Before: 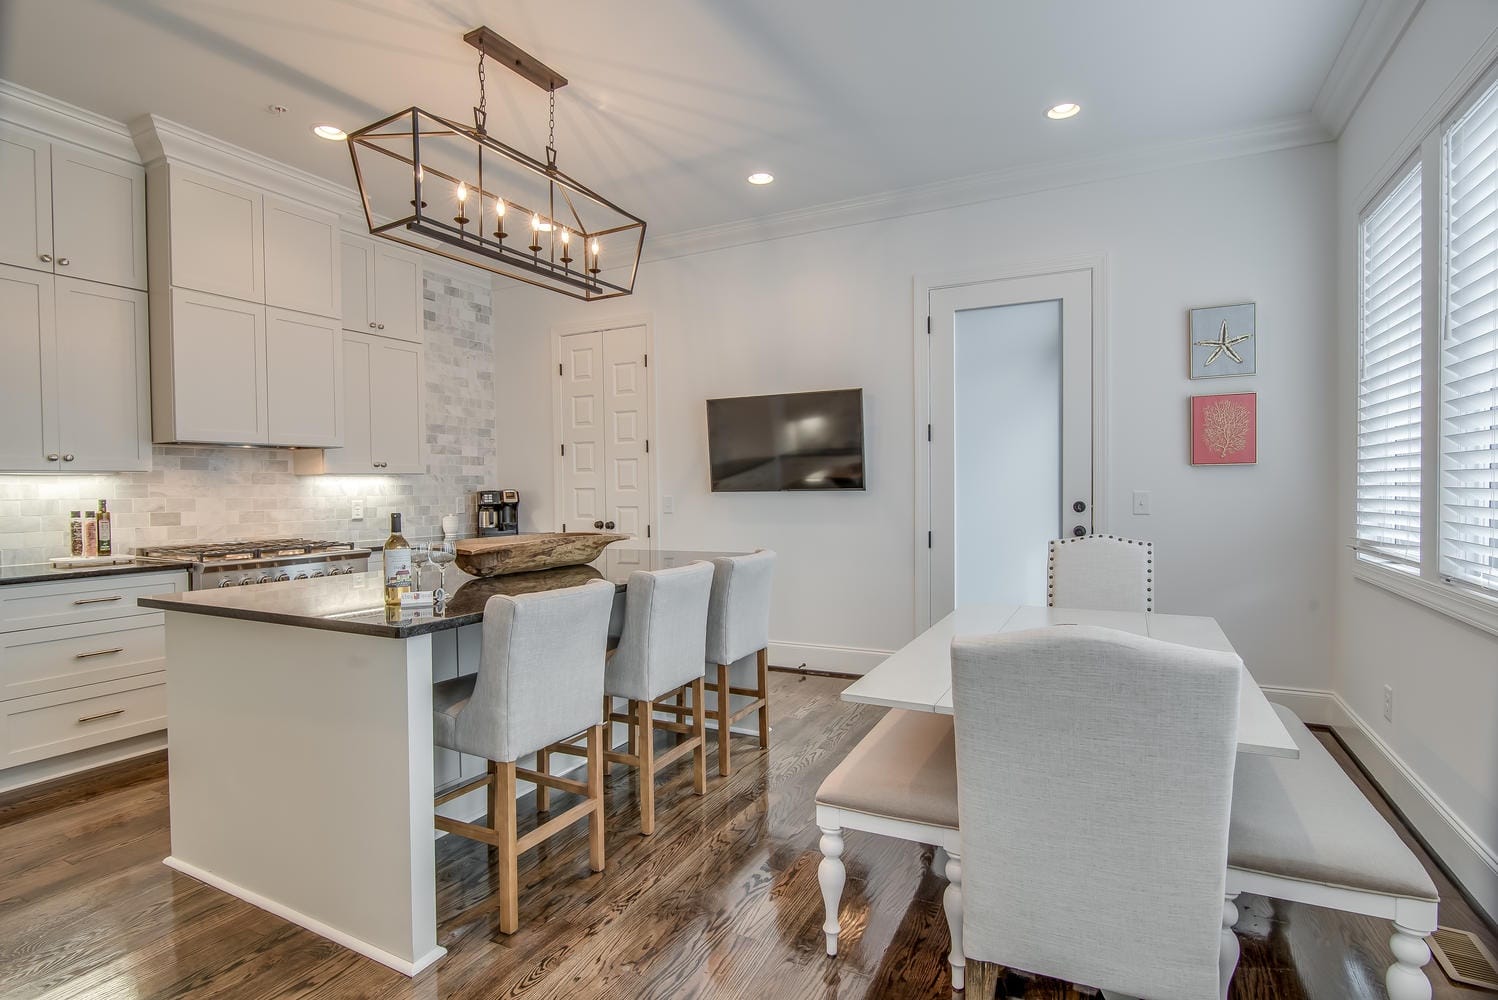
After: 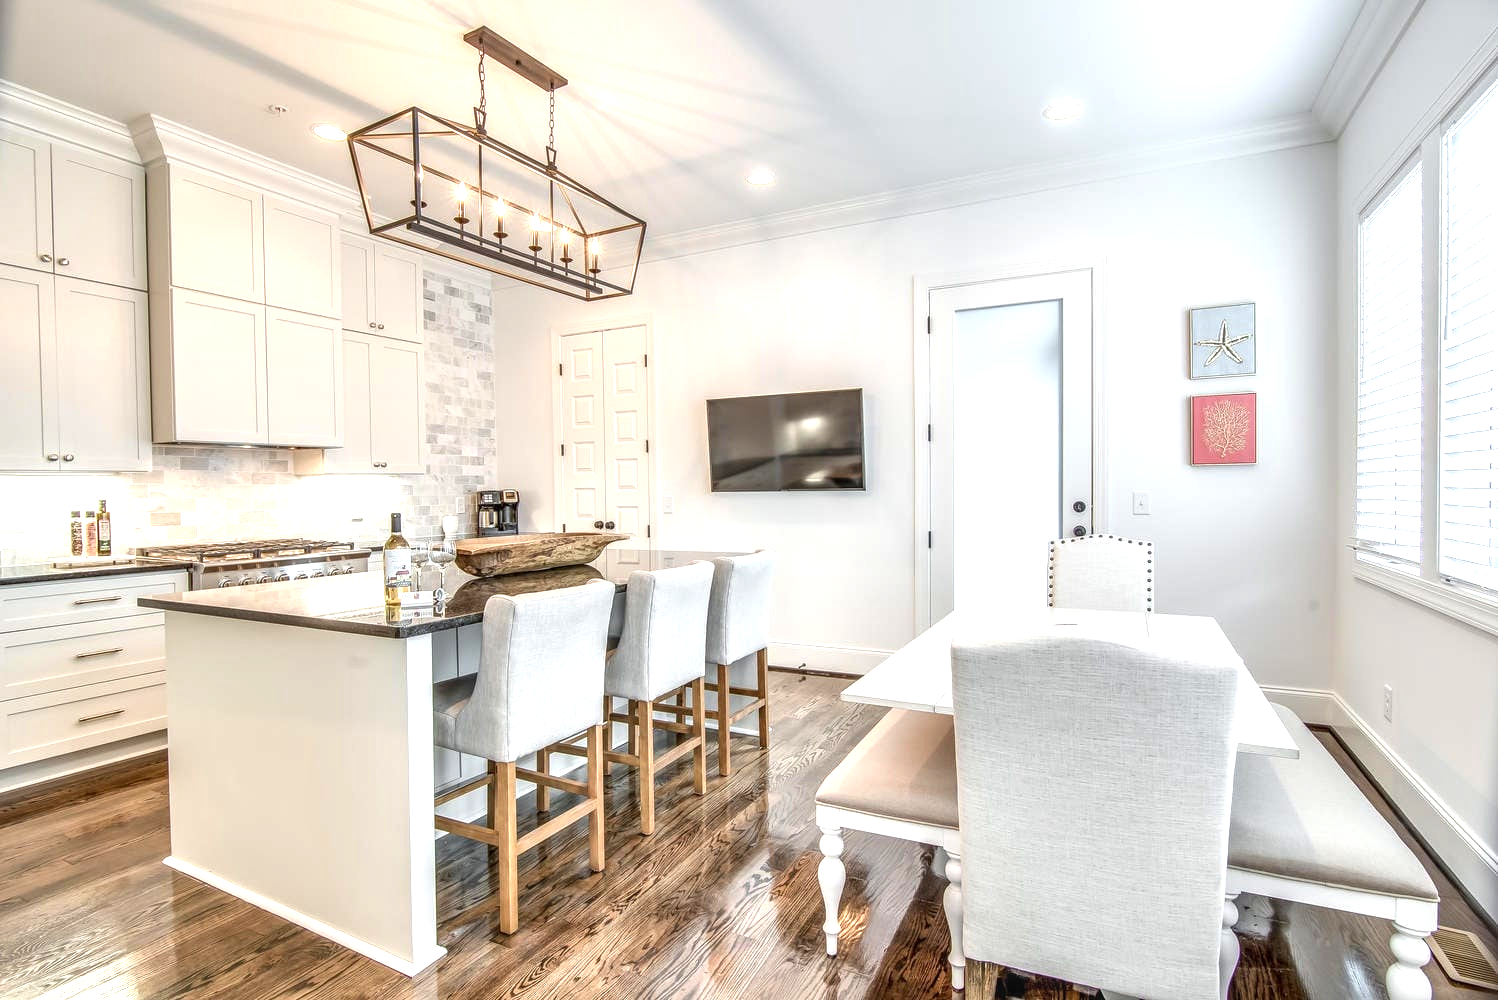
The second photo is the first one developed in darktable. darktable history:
local contrast: on, module defaults
exposure: black level correction 0, exposure 1.095 EV, compensate highlight preservation false
